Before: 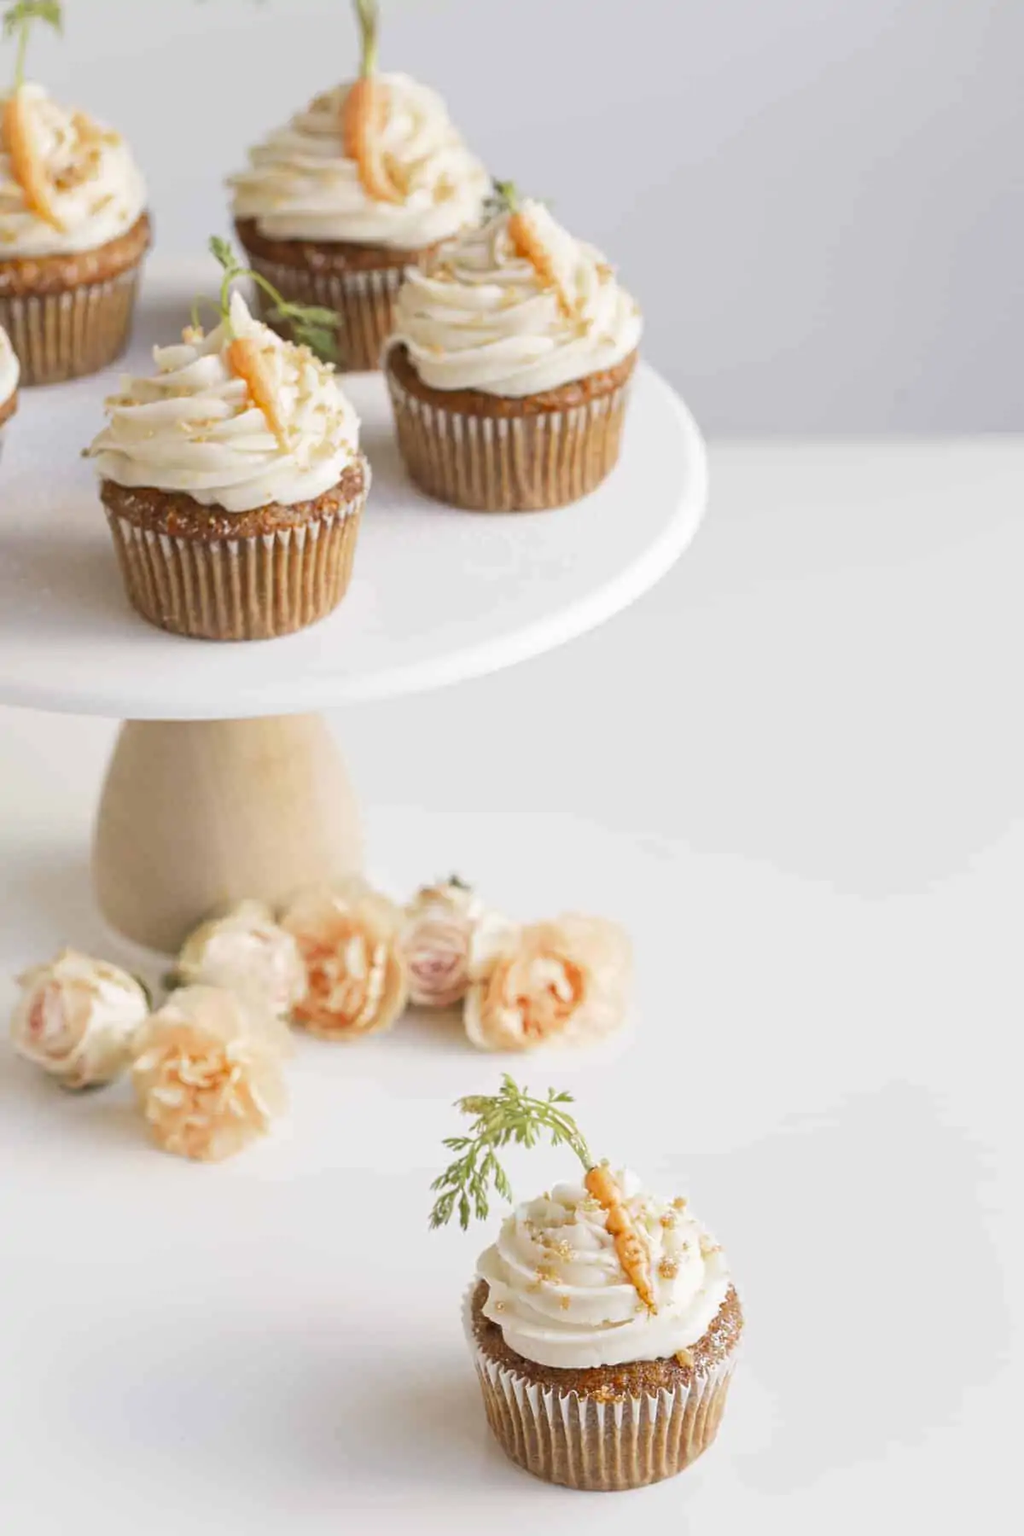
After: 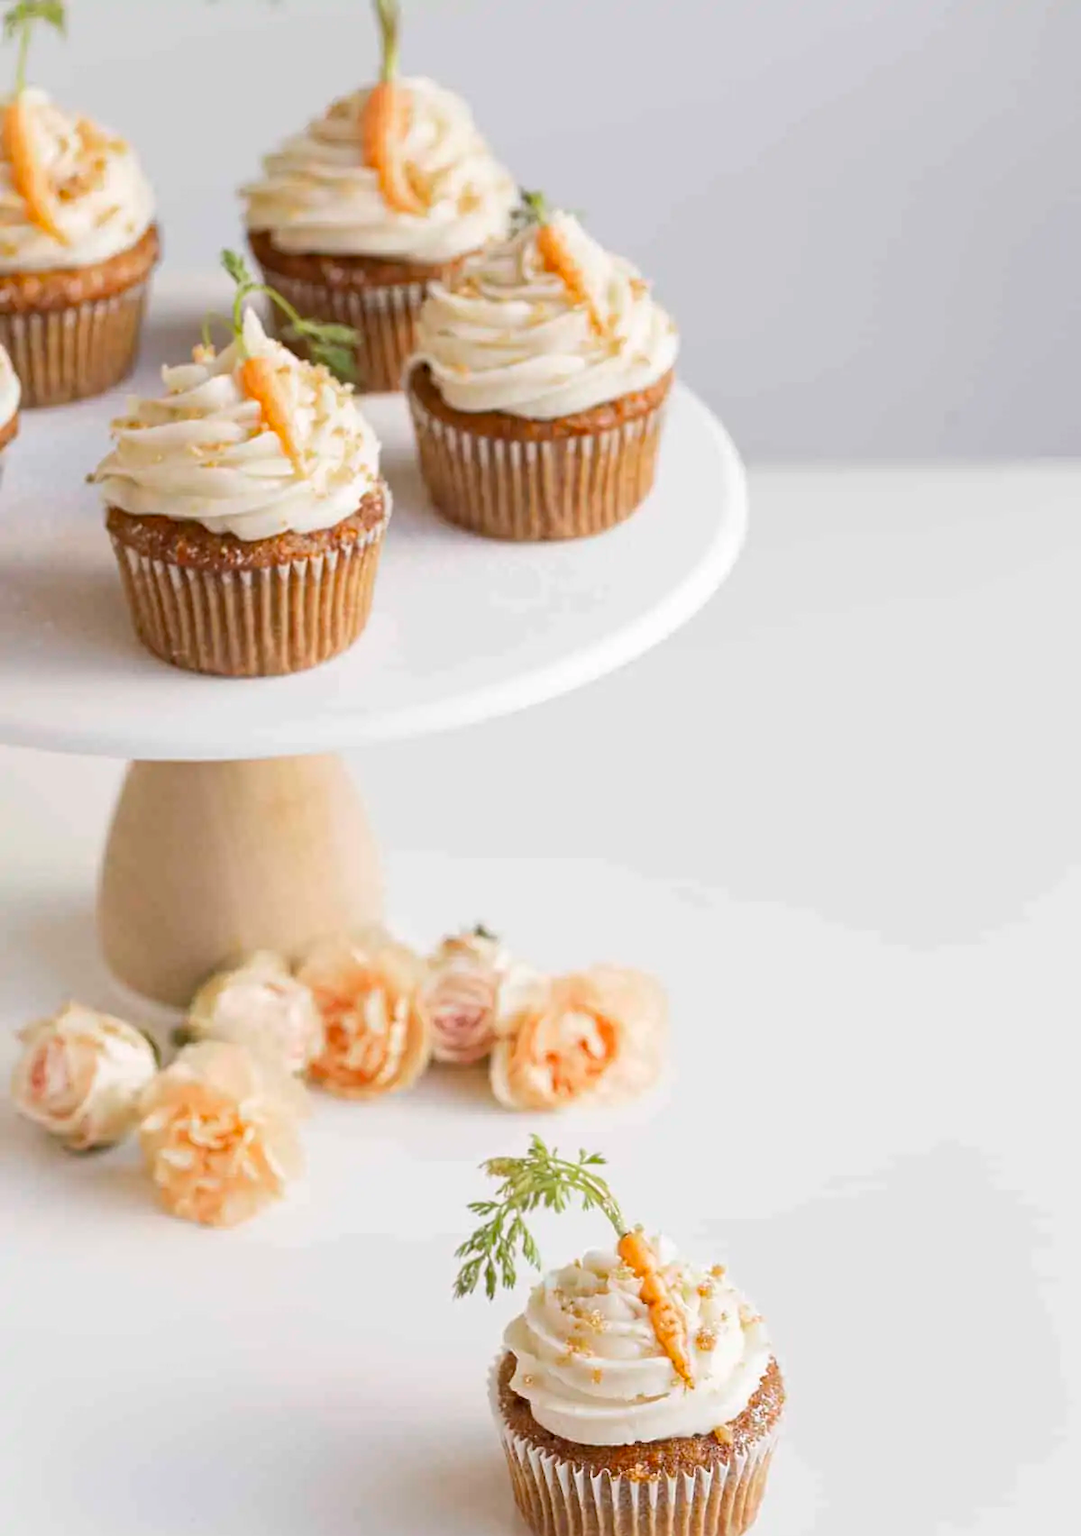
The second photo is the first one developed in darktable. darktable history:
haze removal: compatibility mode true, adaptive false
crop and rotate: top 0.009%, bottom 5.286%
